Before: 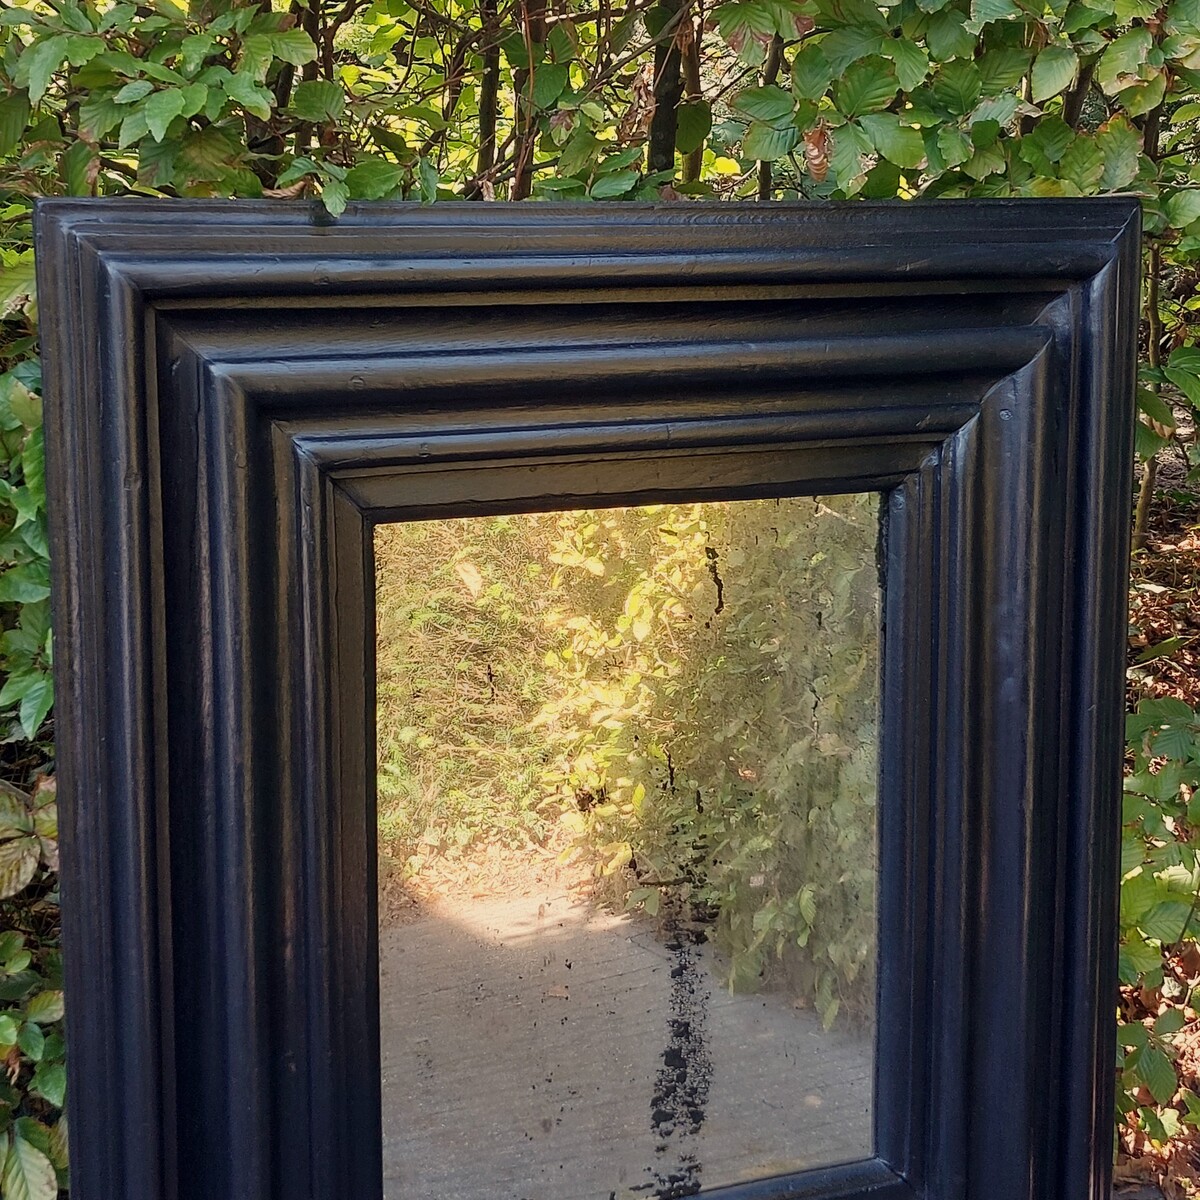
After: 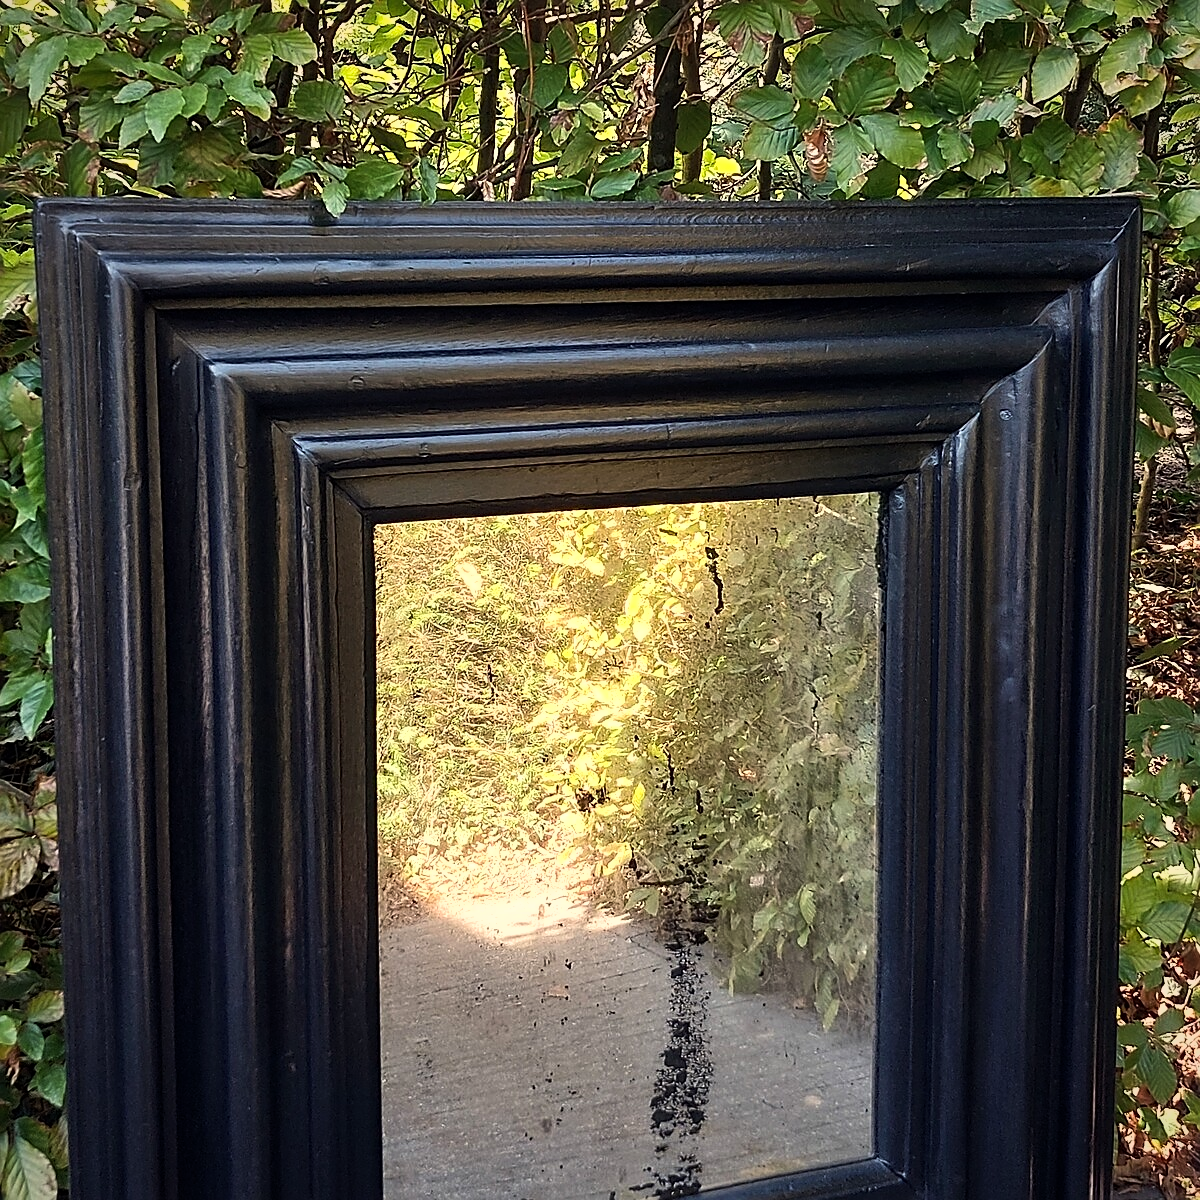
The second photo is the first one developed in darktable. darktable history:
sharpen: on, module defaults
vignetting: fall-off start 80.87%, fall-off radius 61.59%, brightness -0.384, saturation 0.007, center (0, 0.007), automatic ratio true, width/height ratio 1.418
tone equalizer: -8 EV -0.75 EV, -7 EV -0.7 EV, -6 EV -0.6 EV, -5 EV -0.4 EV, -3 EV 0.4 EV, -2 EV 0.6 EV, -1 EV 0.7 EV, +0 EV 0.75 EV, edges refinement/feathering 500, mask exposure compensation -1.57 EV, preserve details no
shadows and highlights: radius 125.46, shadows 21.19, highlights -21.19, low approximation 0.01
